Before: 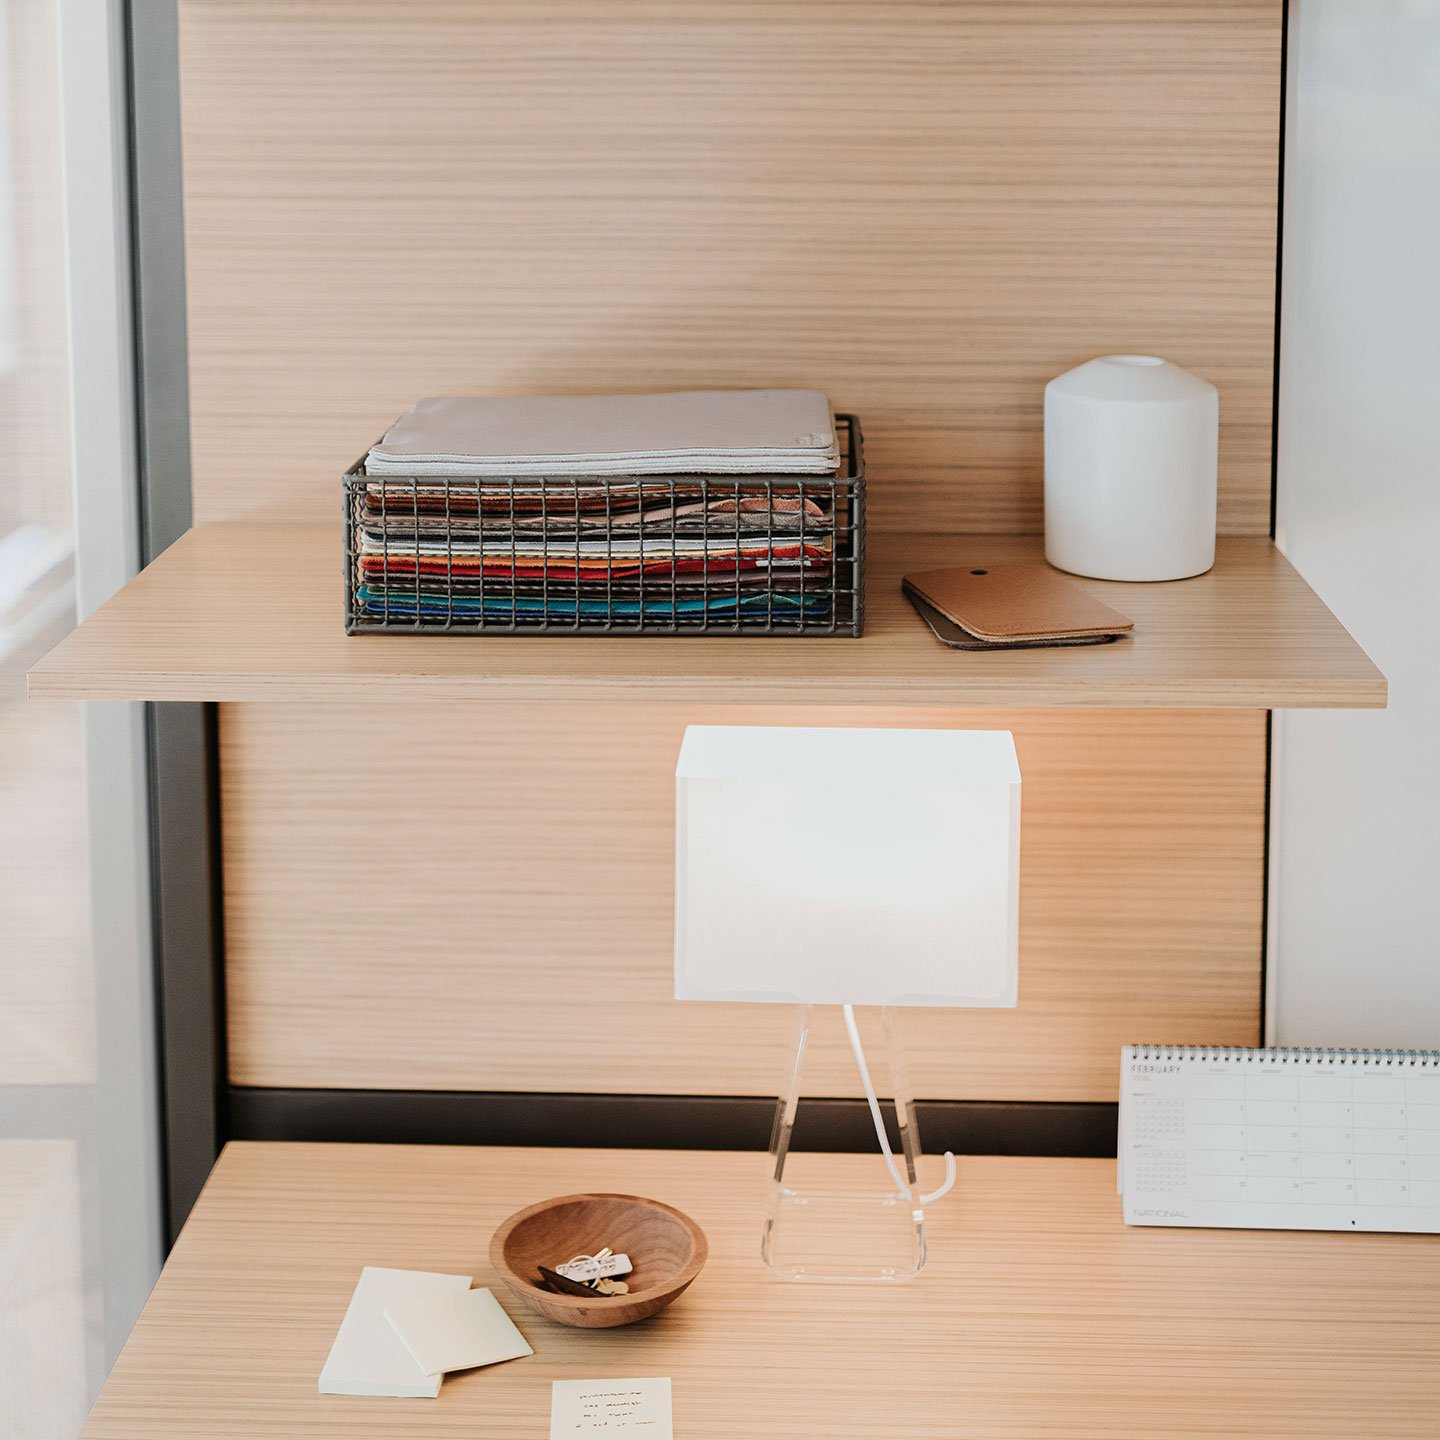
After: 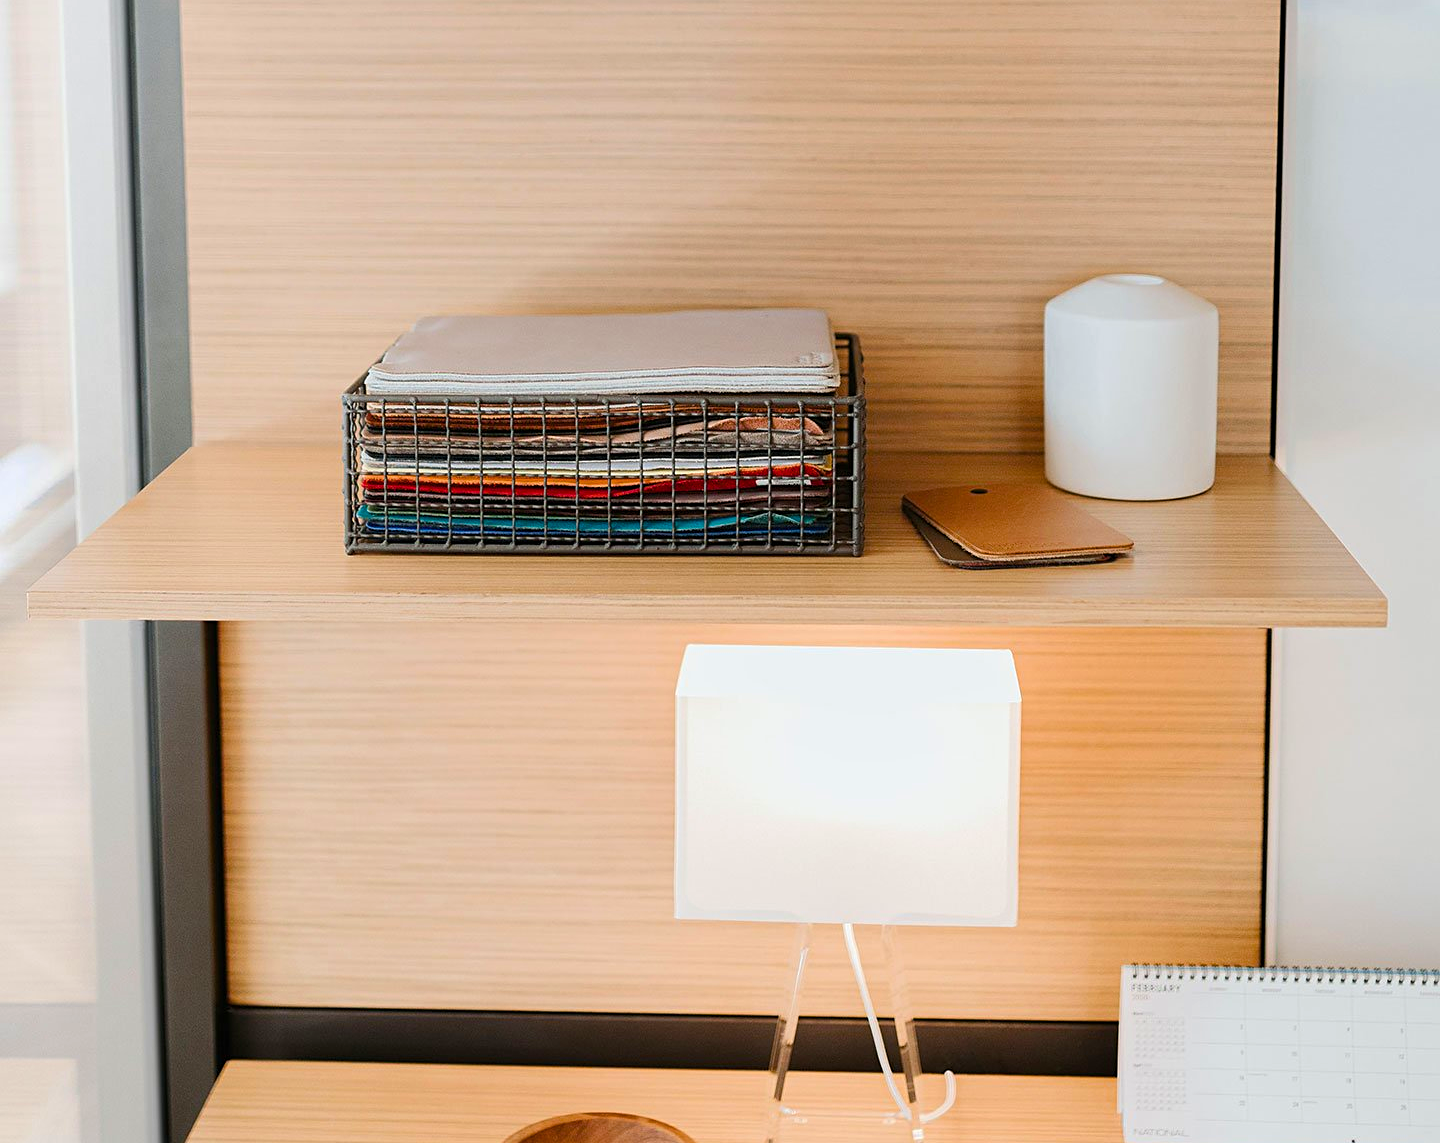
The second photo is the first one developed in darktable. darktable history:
exposure: exposure 0.178 EV, compensate exposure bias true, compensate highlight preservation false
color balance rgb: perceptual saturation grading › global saturation 30%, global vibrance 20%
crop and rotate: top 5.667%, bottom 14.937%
sharpen: amount 0.2
